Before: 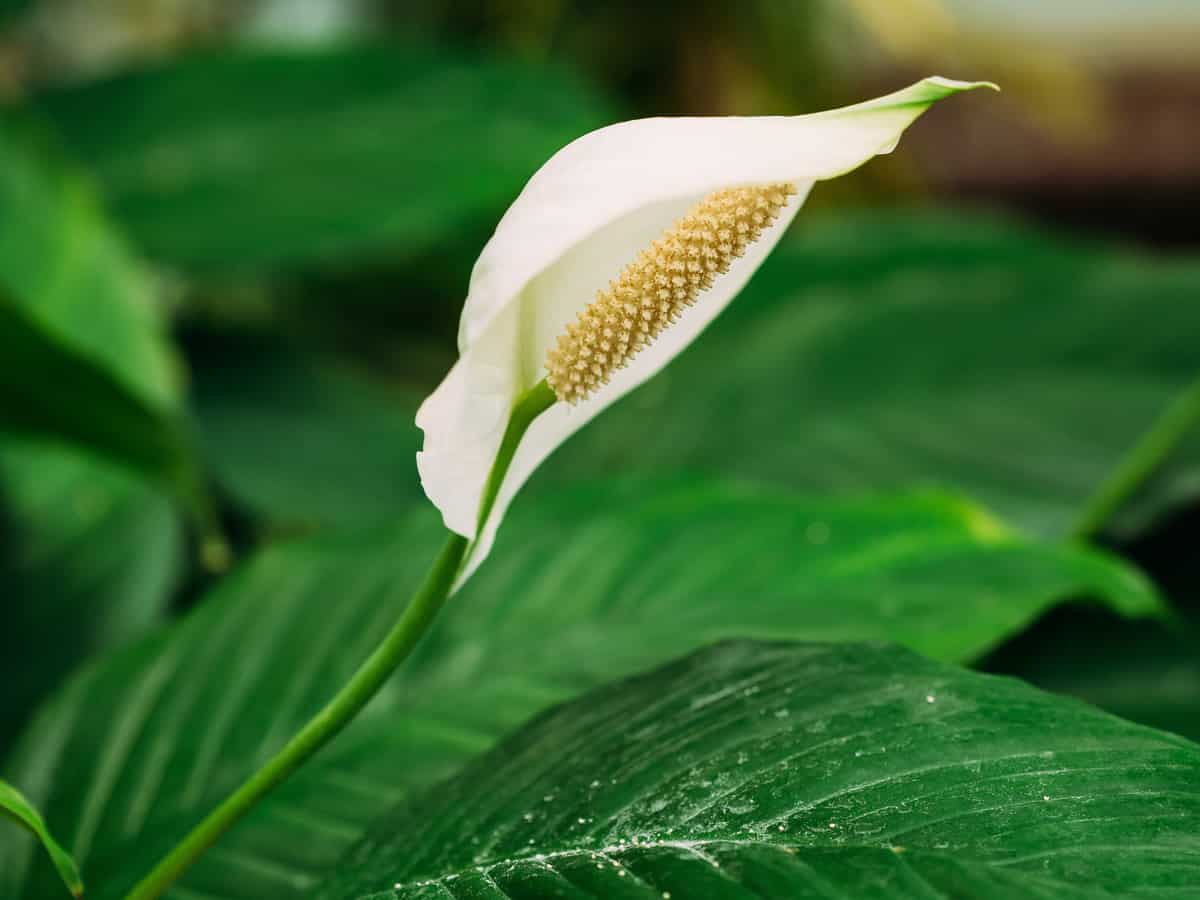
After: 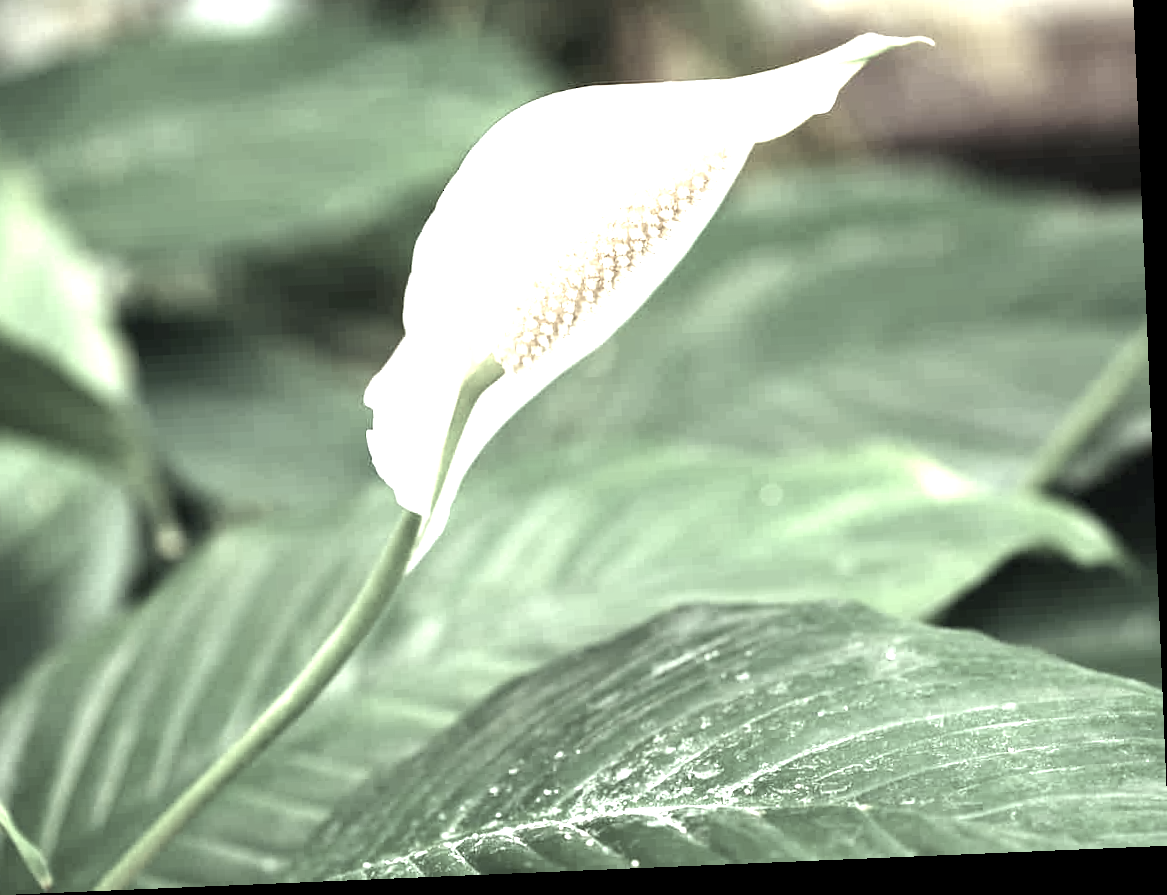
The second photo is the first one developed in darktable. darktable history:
exposure: exposure 2.043 EV, compensate highlight preservation false
color correction: highlights b* 0.045, saturation 0.263
crop and rotate: angle 2.42°, left 5.608%, top 5.696%
